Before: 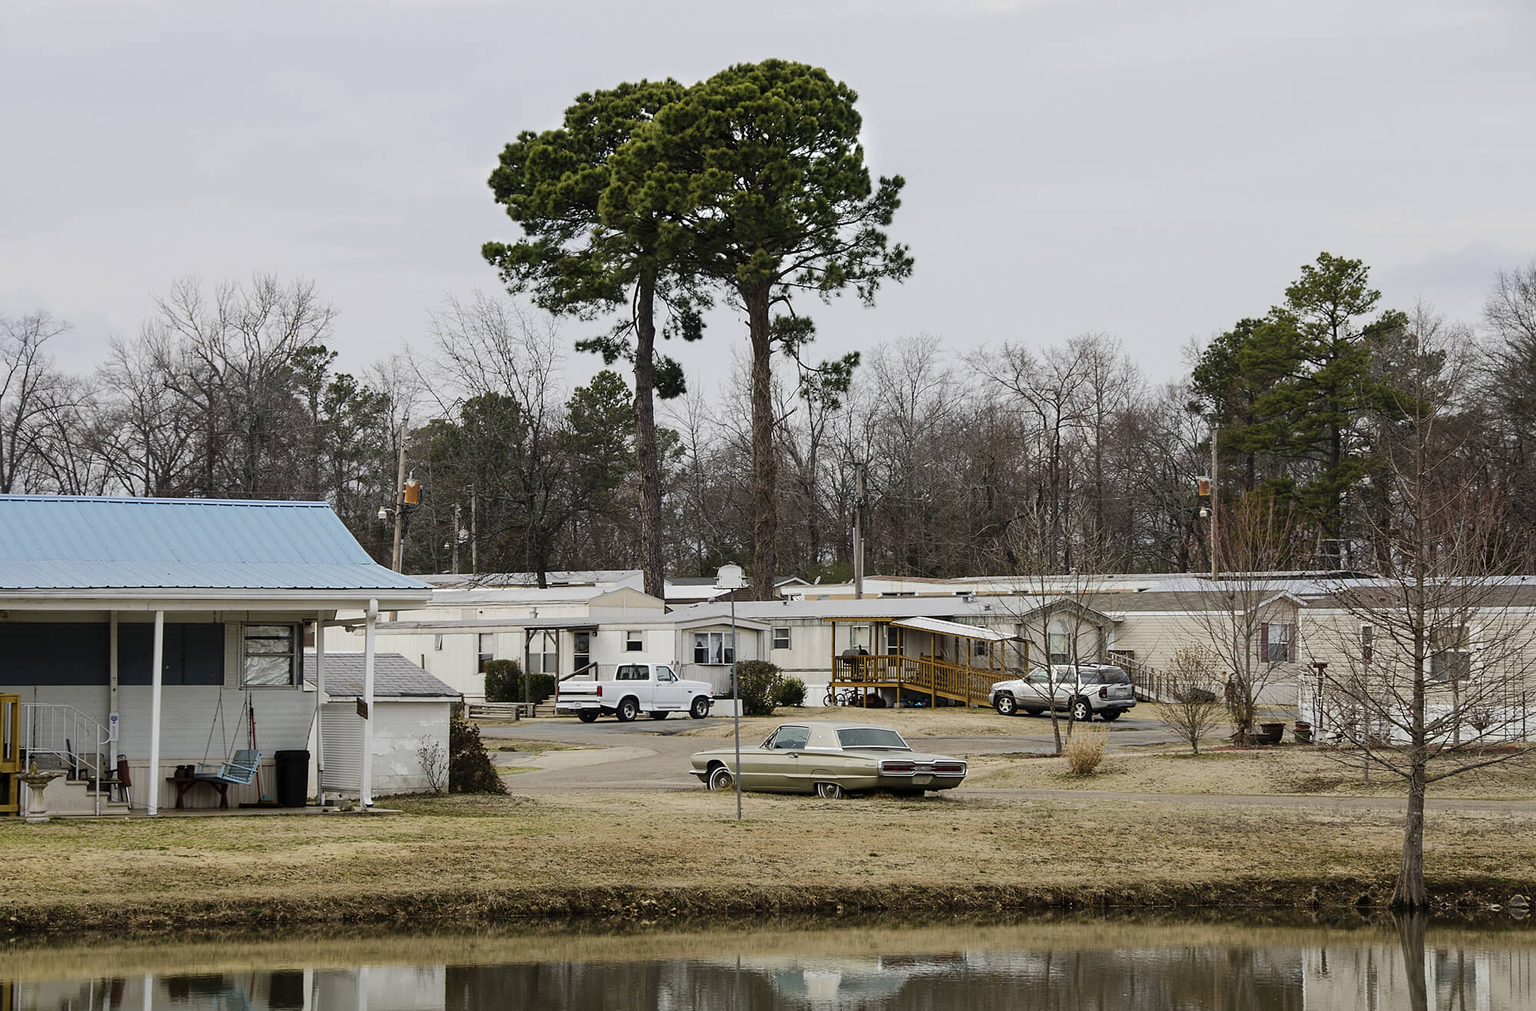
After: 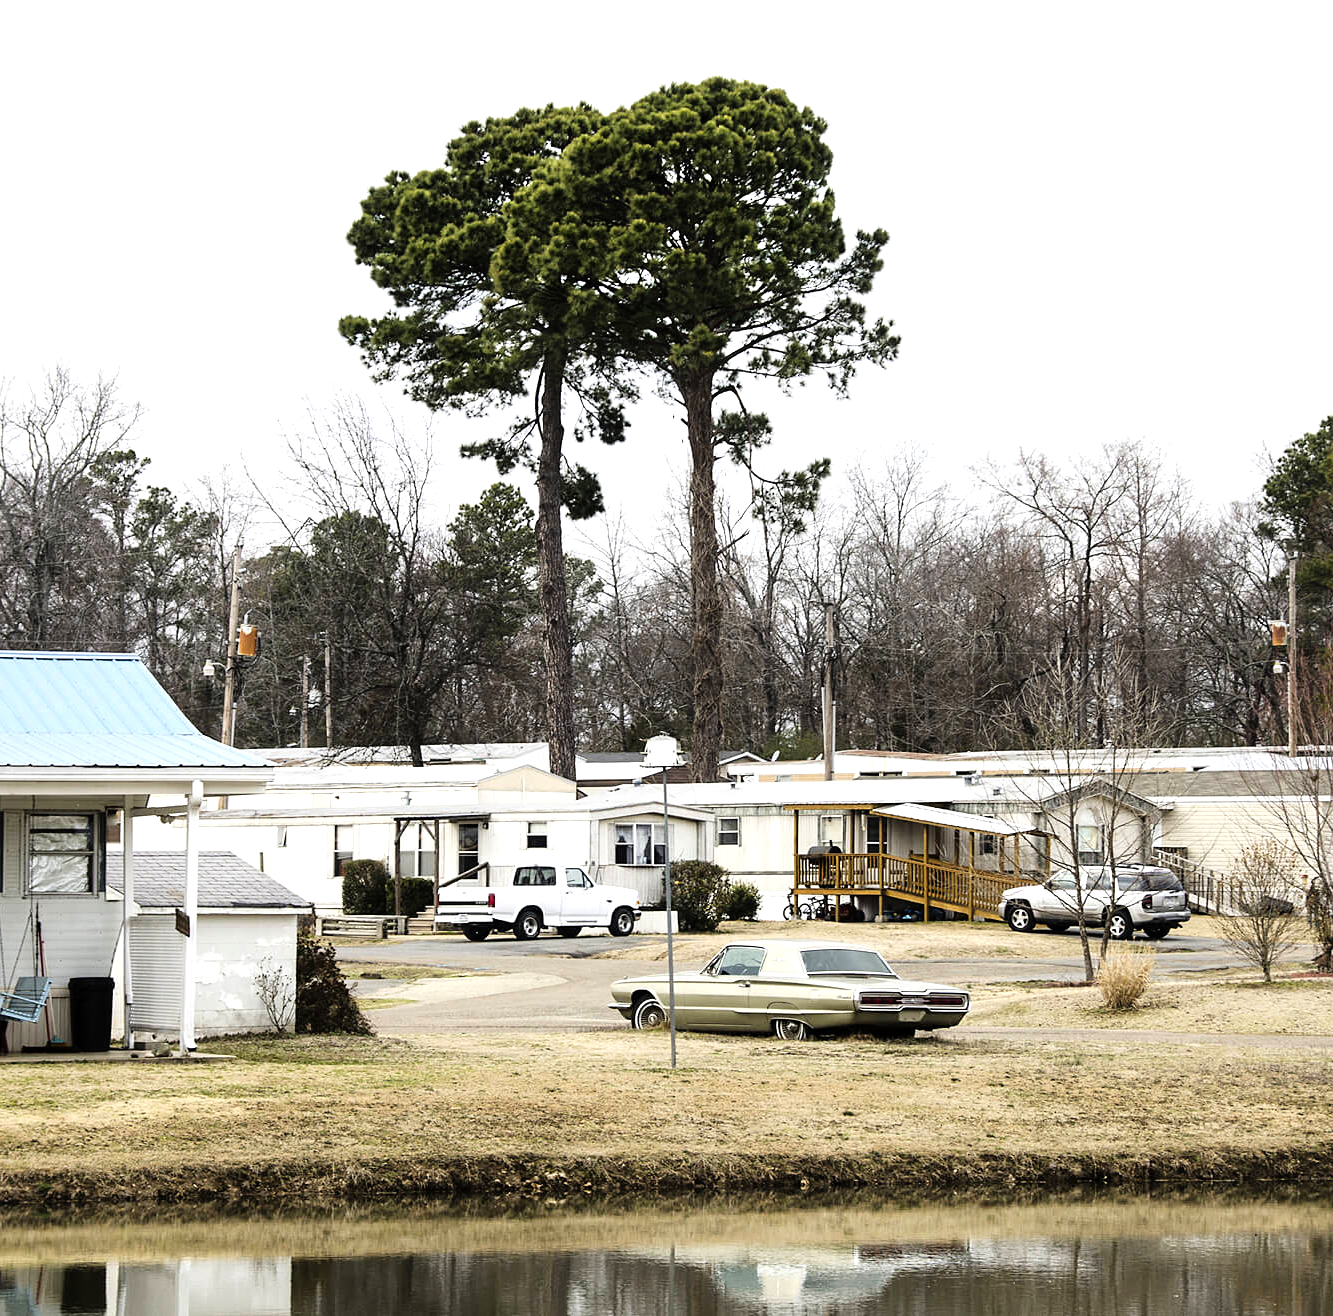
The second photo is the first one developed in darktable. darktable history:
crop and rotate: left 14.487%, right 18.84%
base curve: curves: ch0 [(0, 0) (0.472, 0.508) (1, 1)], preserve colors none
tone equalizer: -8 EV -1.12 EV, -7 EV -0.978 EV, -6 EV -0.879 EV, -5 EV -0.557 EV, -3 EV 0.547 EV, -2 EV 0.877 EV, -1 EV 1 EV, +0 EV 1.07 EV
